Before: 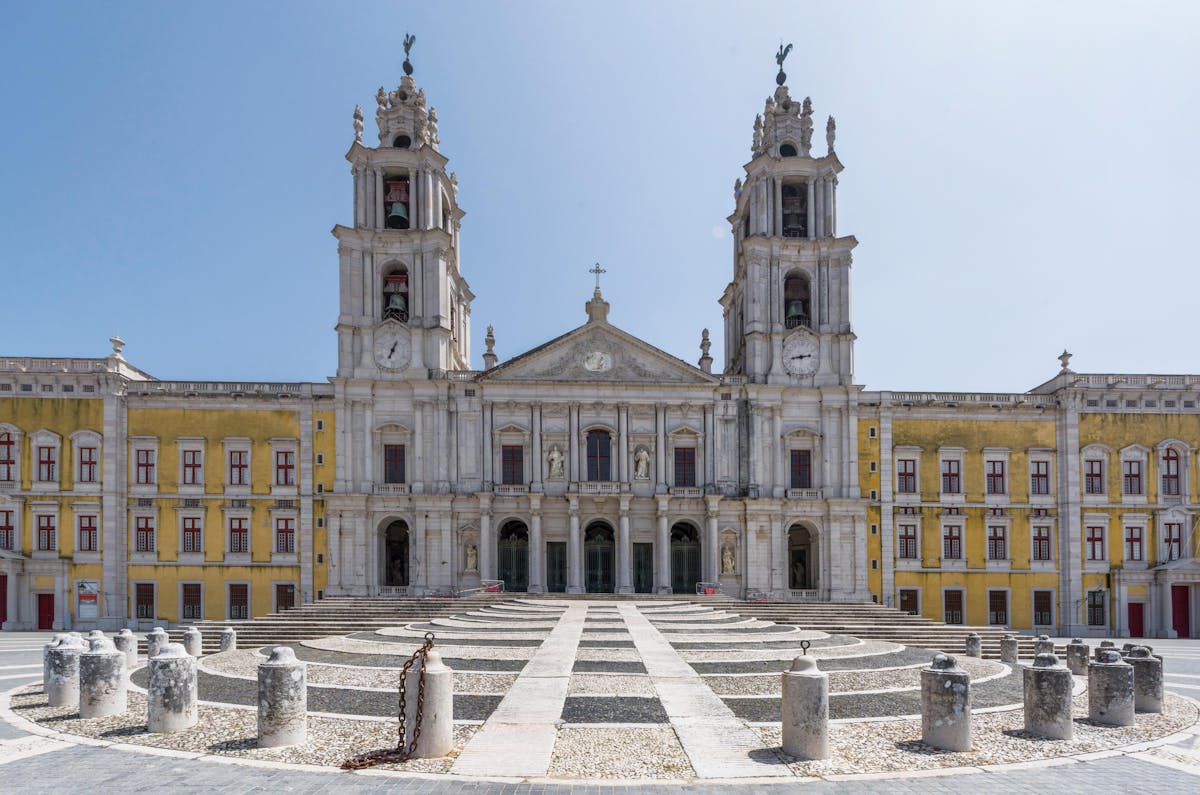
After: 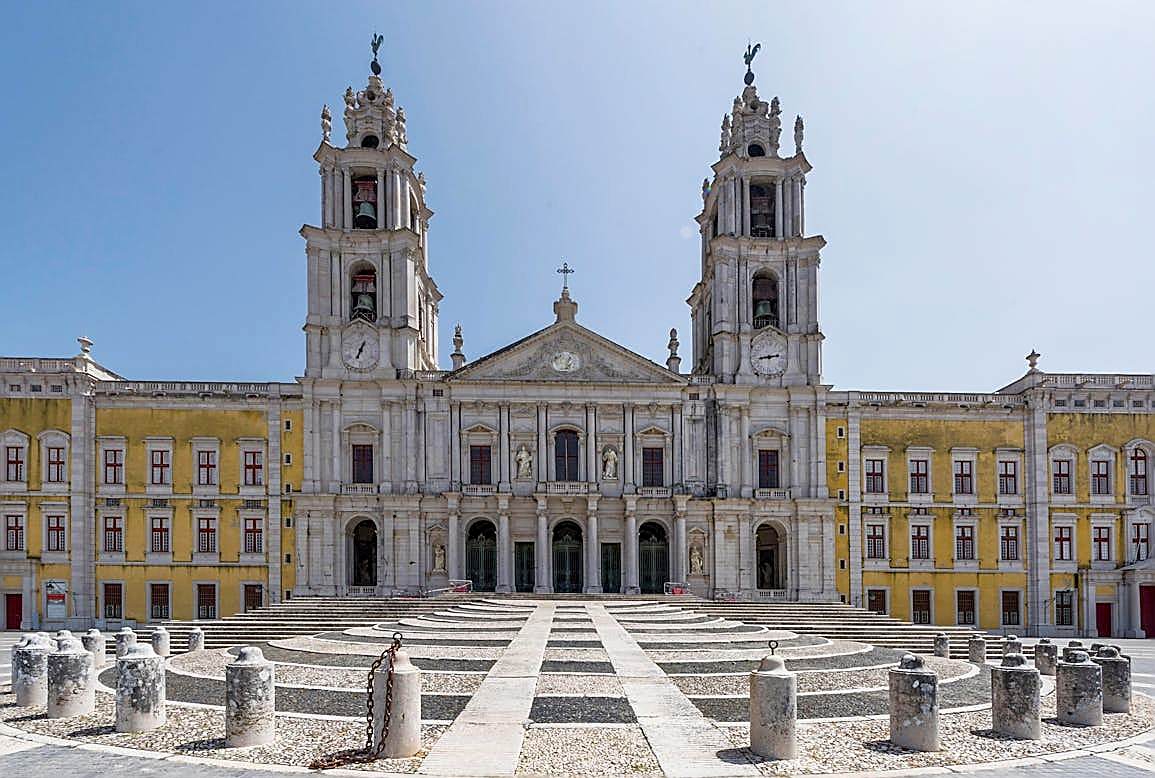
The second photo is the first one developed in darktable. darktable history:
sharpen: radius 1.355, amount 1.236, threshold 0.623
crop and rotate: left 2.714%, right 1.031%, bottom 2.017%
haze removal: compatibility mode true, adaptive false
